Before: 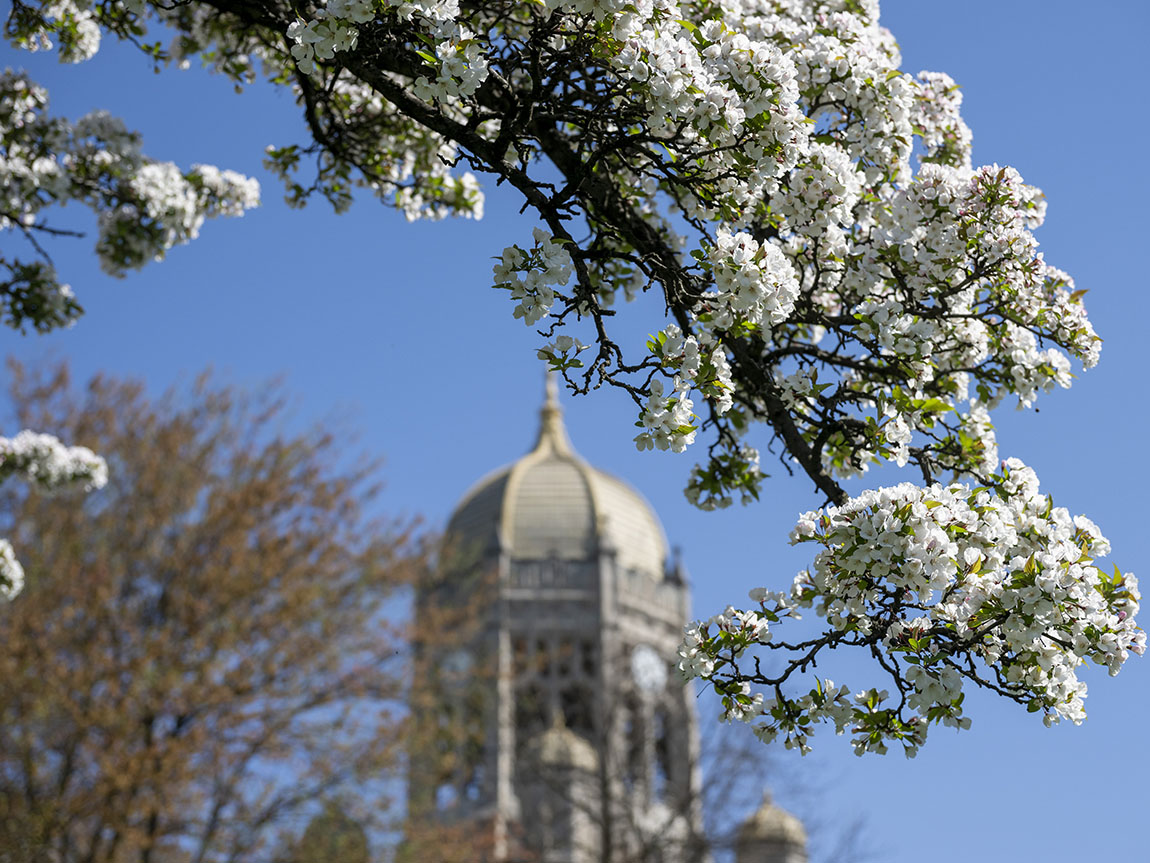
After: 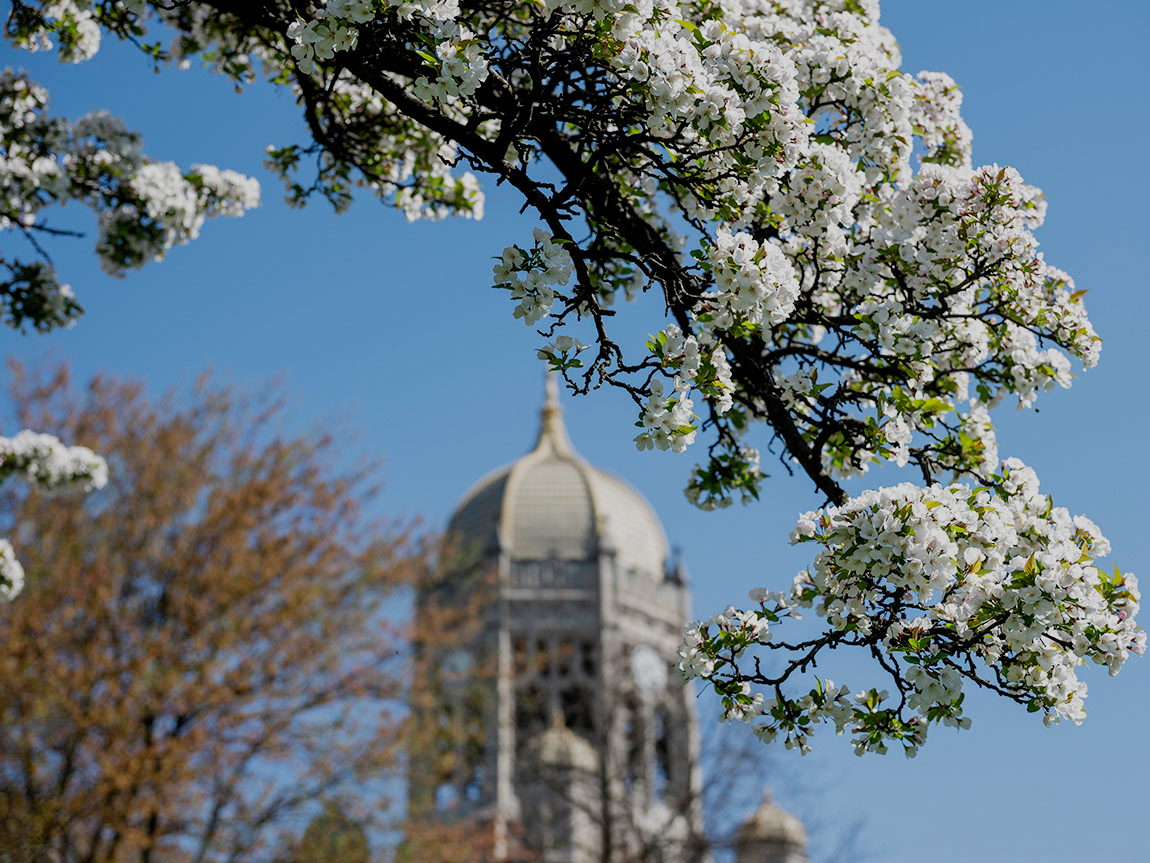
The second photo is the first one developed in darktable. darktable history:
filmic rgb: black relative exposure -8.03 EV, white relative exposure 3.81 EV, threshold 5.94 EV, hardness 4.35, add noise in highlights 0.002, preserve chrominance no, color science v3 (2019), use custom middle-gray values true, contrast in highlights soft, enable highlight reconstruction true
